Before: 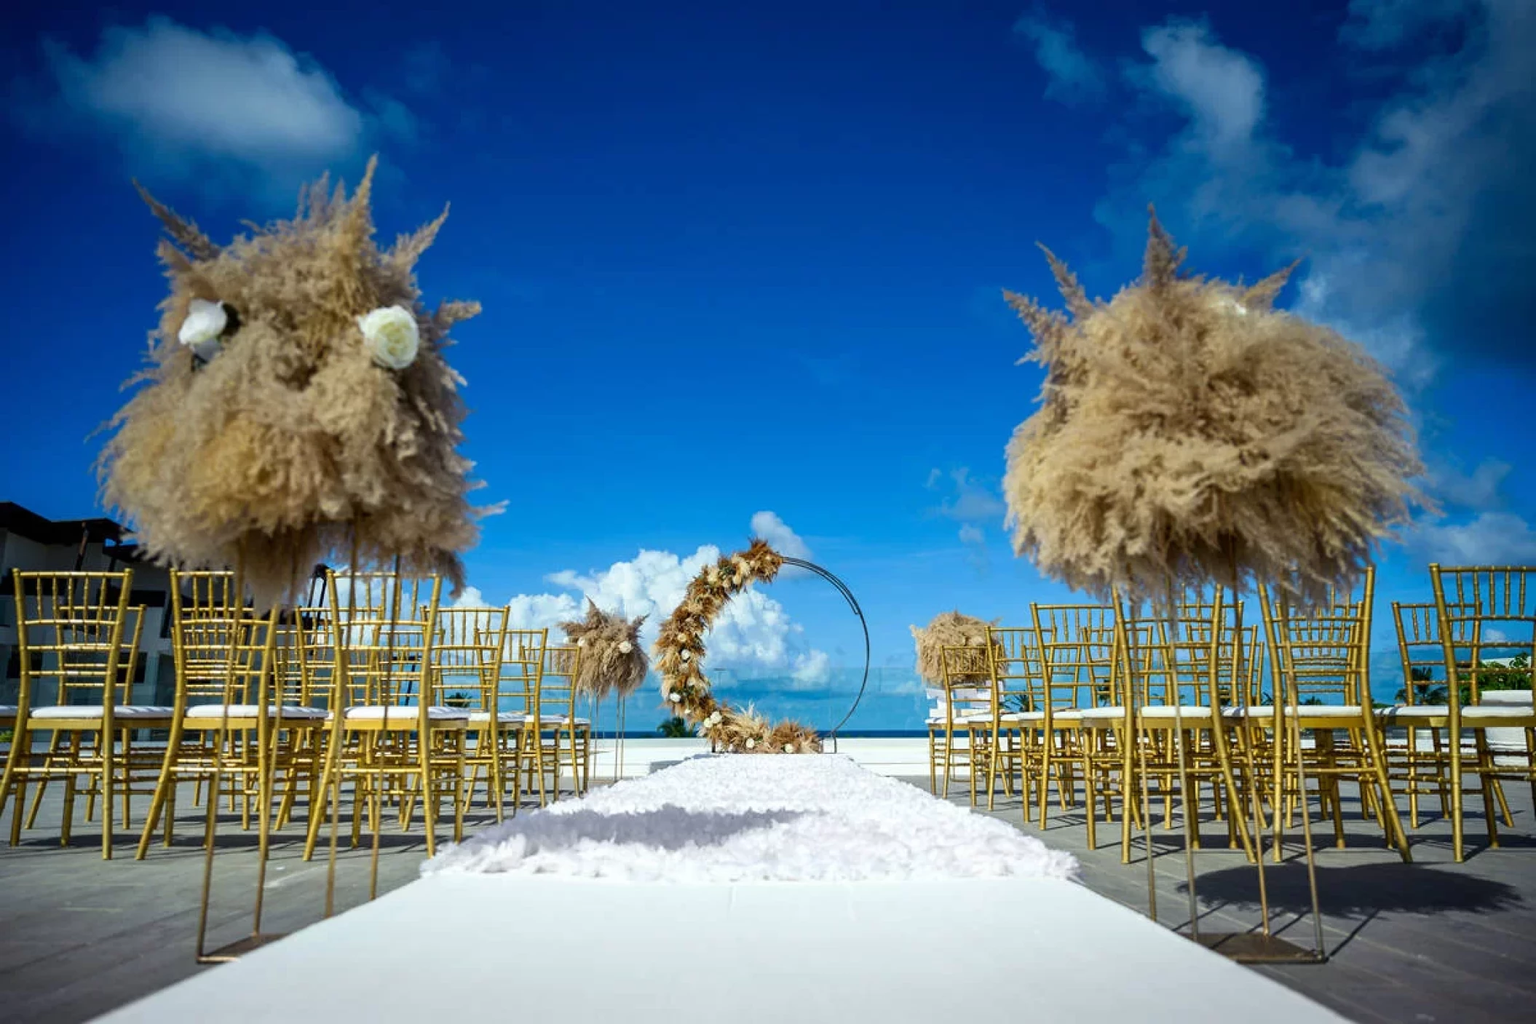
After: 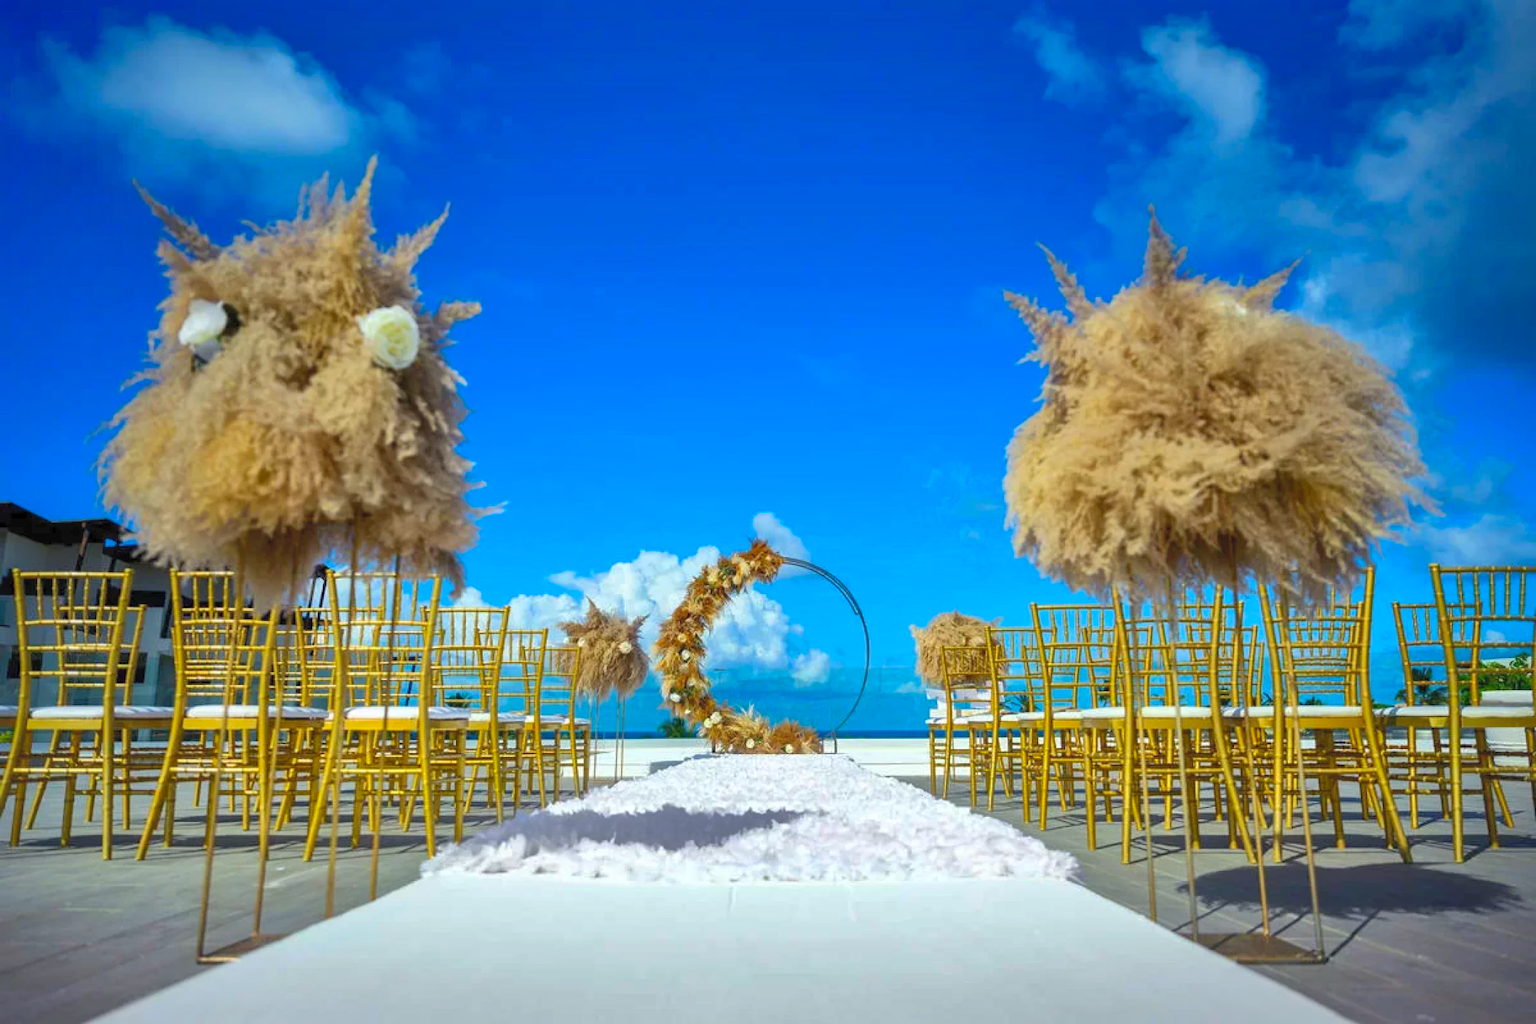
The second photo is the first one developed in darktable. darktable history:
contrast brightness saturation: contrast 0.067, brightness 0.173, saturation 0.4
shadows and highlights: shadows 61.23, highlights -60.02
